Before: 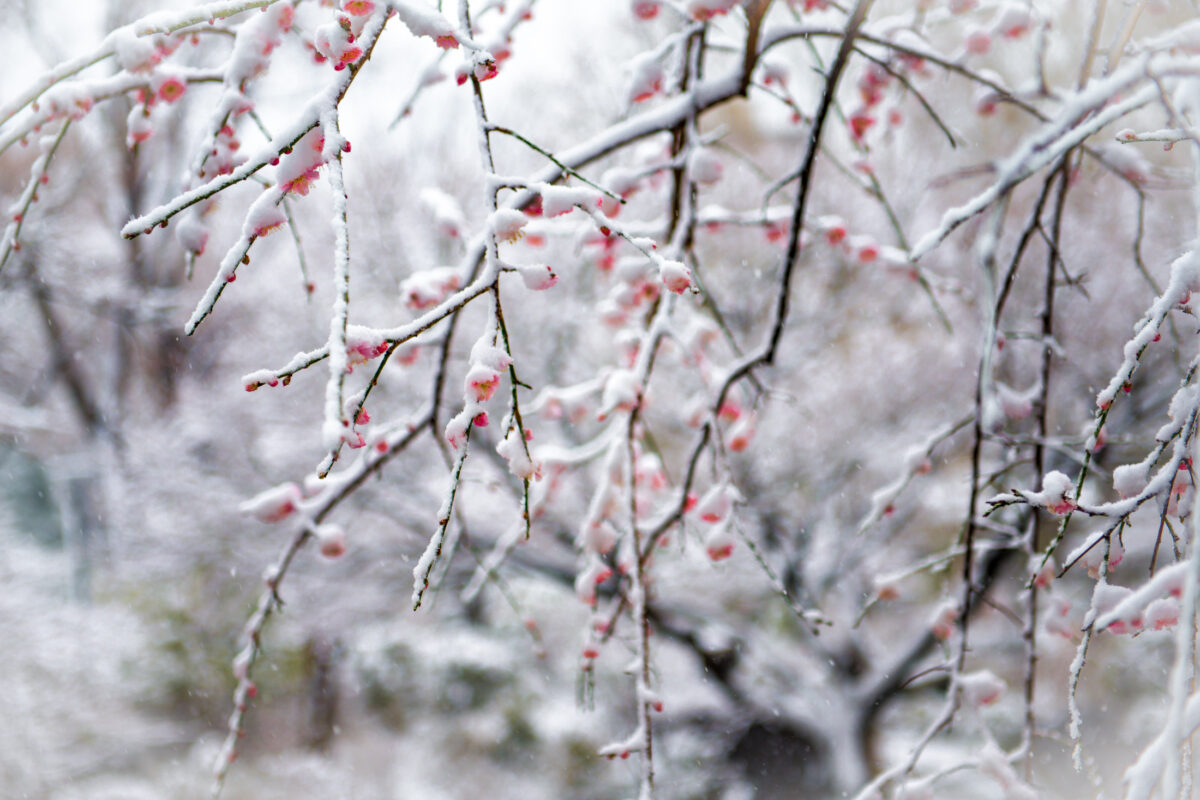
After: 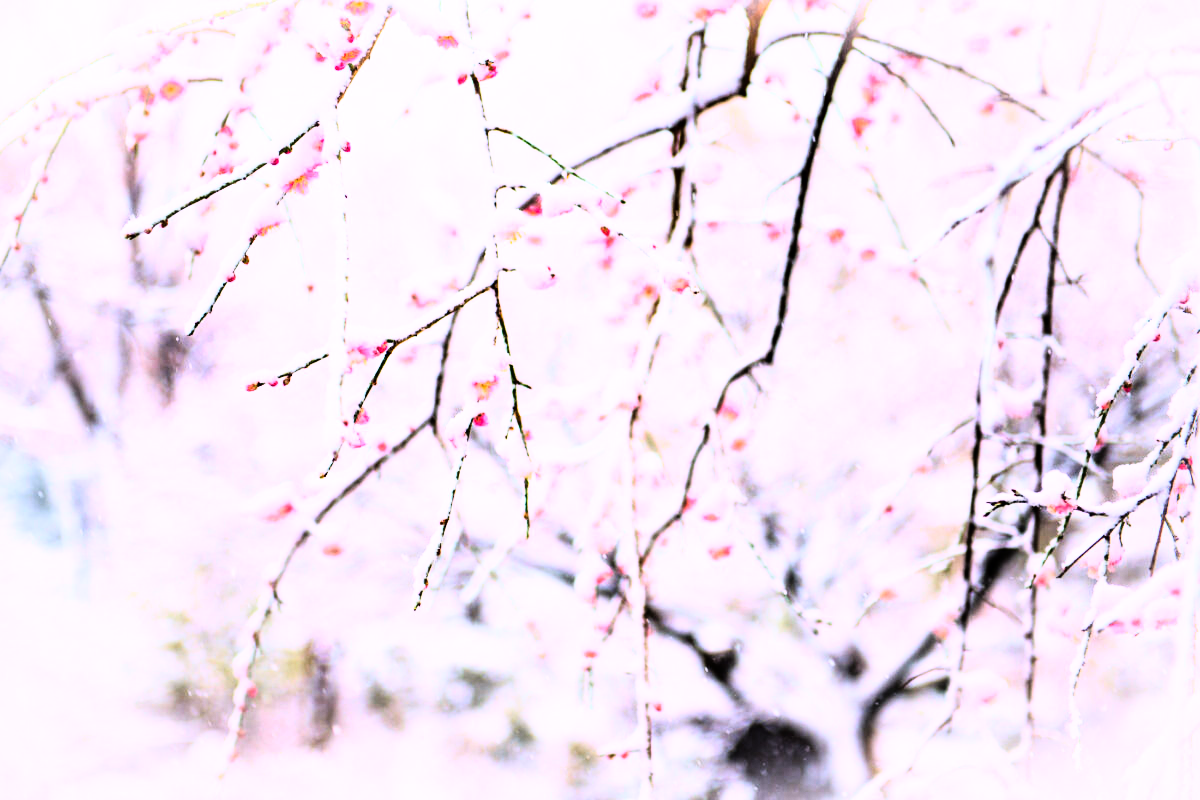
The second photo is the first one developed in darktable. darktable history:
exposure: exposure 0.496 EV, compensate highlight preservation false
rgb curve: curves: ch0 [(0, 0) (0.21, 0.15) (0.24, 0.21) (0.5, 0.75) (0.75, 0.96) (0.89, 0.99) (1, 1)]; ch1 [(0, 0.02) (0.21, 0.13) (0.25, 0.2) (0.5, 0.67) (0.75, 0.9) (0.89, 0.97) (1, 1)]; ch2 [(0, 0.02) (0.21, 0.13) (0.25, 0.2) (0.5, 0.67) (0.75, 0.9) (0.89, 0.97) (1, 1)], compensate middle gray true
white balance: red 1.066, blue 1.119
